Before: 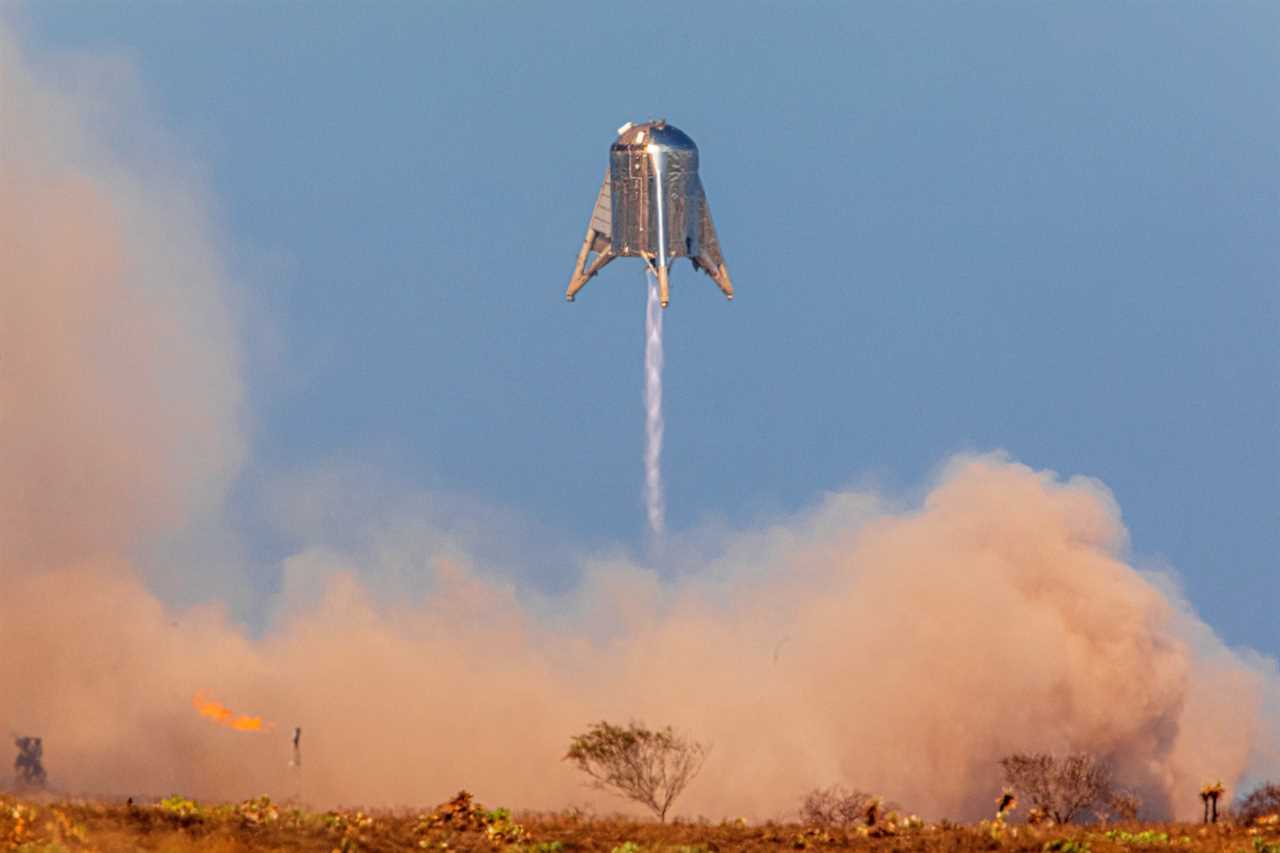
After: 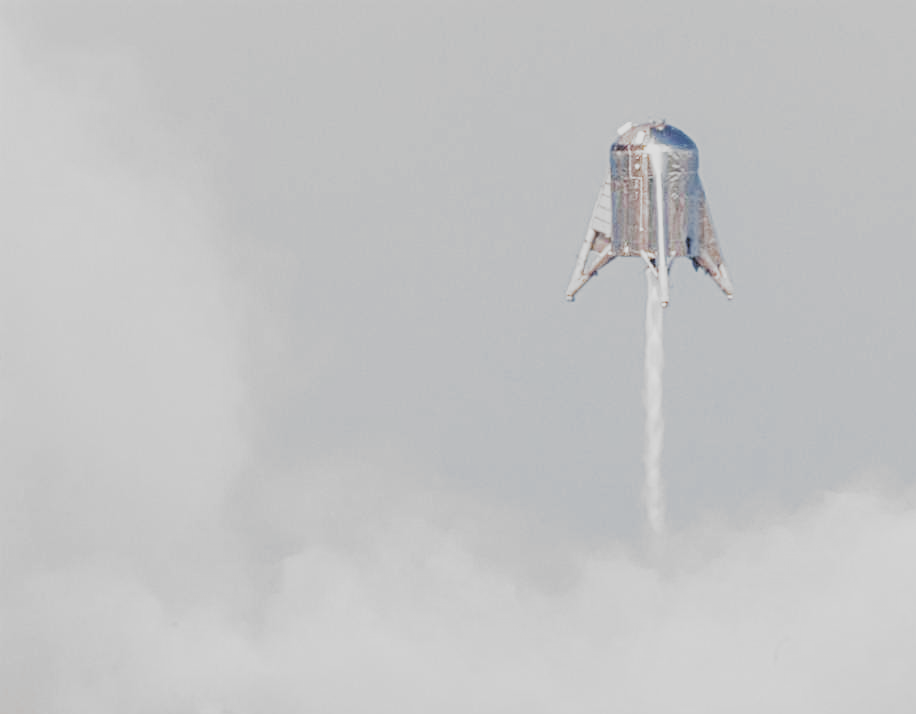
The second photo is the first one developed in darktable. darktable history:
filmic rgb: black relative exposure -5.15 EV, white relative exposure 3.95 EV, hardness 2.88, contrast 1.297, highlights saturation mix -30.64%, add noise in highlights 0.001, preserve chrominance no, color science v3 (2019), use custom middle-gray values true, contrast in highlights soft
contrast brightness saturation: contrast -0.24, saturation -0.425
crop: right 28.429%, bottom 16.25%
exposure: black level correction 0, exposure 1.502 EV, compensate exposure bias true, compensate highlight preservation false
